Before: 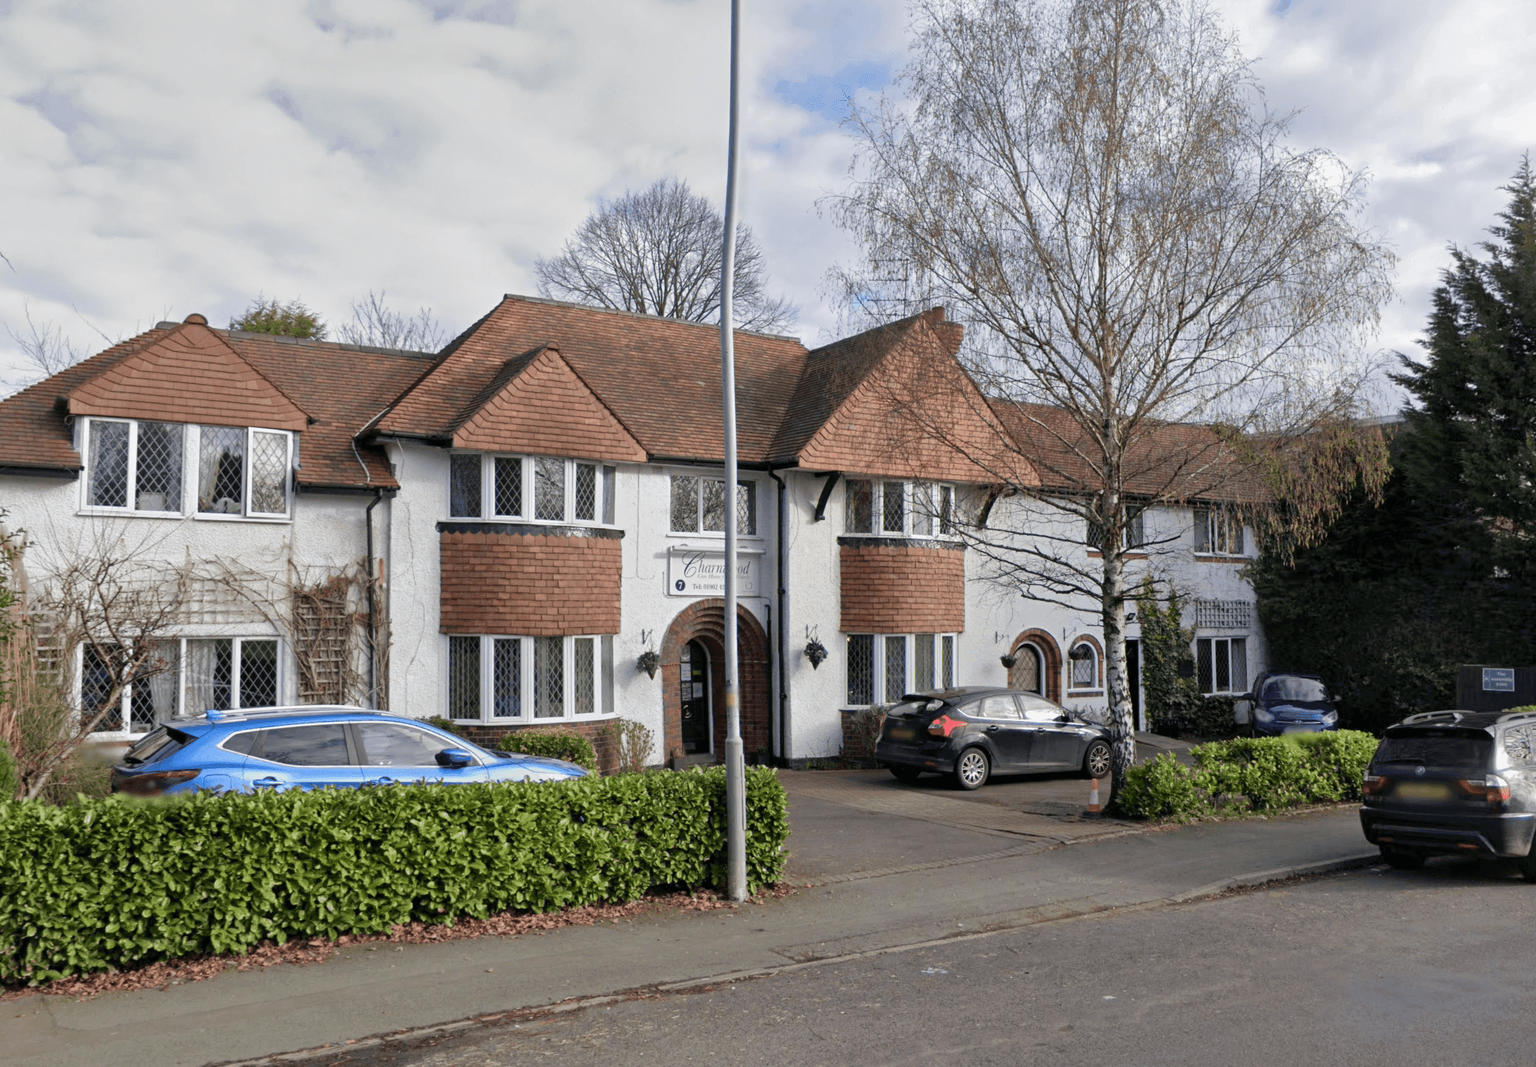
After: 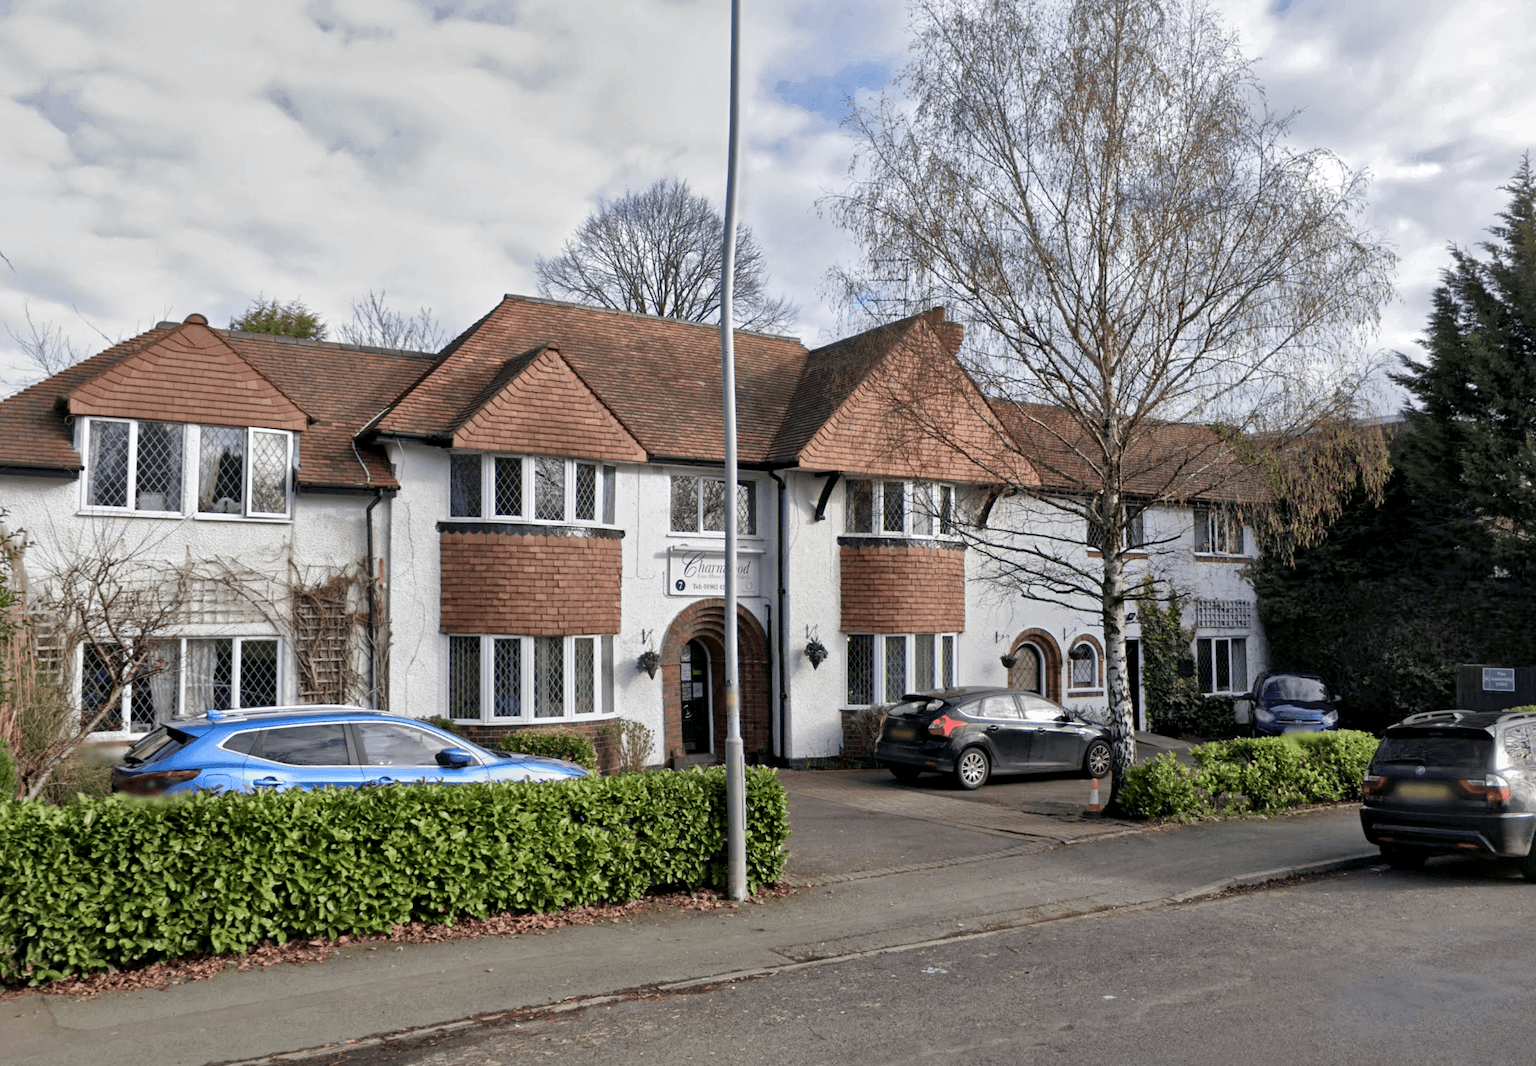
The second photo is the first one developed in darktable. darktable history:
local contrast: mode bilateral grid, contrast 21, coarseness 50, detail 144%, midtone range 0.2
